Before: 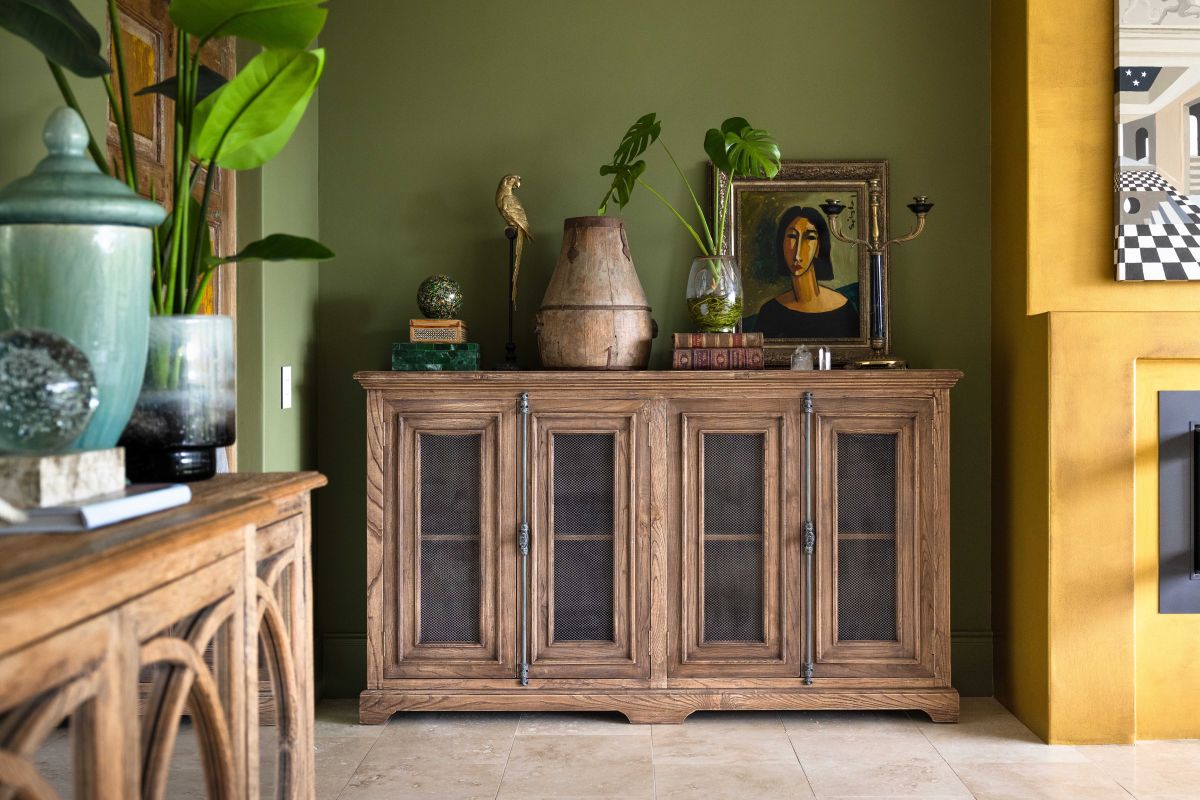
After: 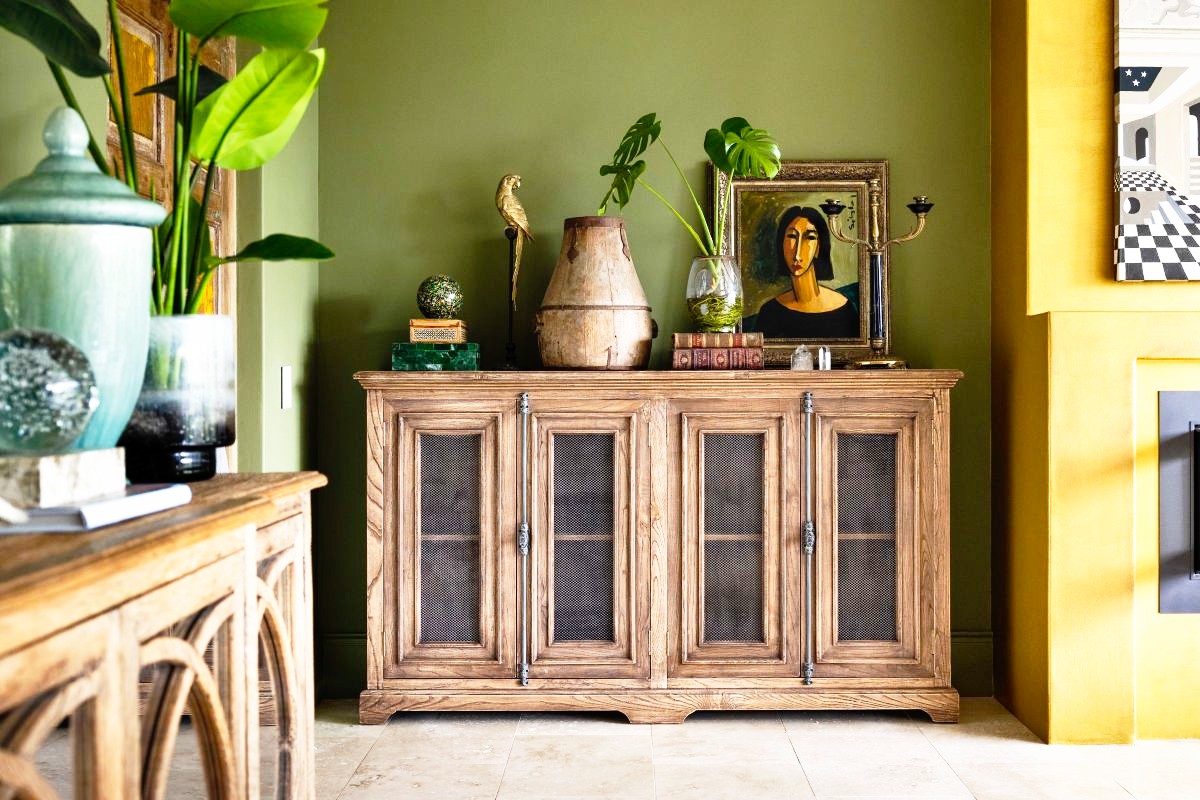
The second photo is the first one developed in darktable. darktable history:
shadows and highlights: soften with gaussian
base curve: curves: ch0 [(0, 0) (0.012, 0.01) (0.073, 0.168) (0.31, 0.711) (0.645, 0.957) (1, 1)], preserve colors none
